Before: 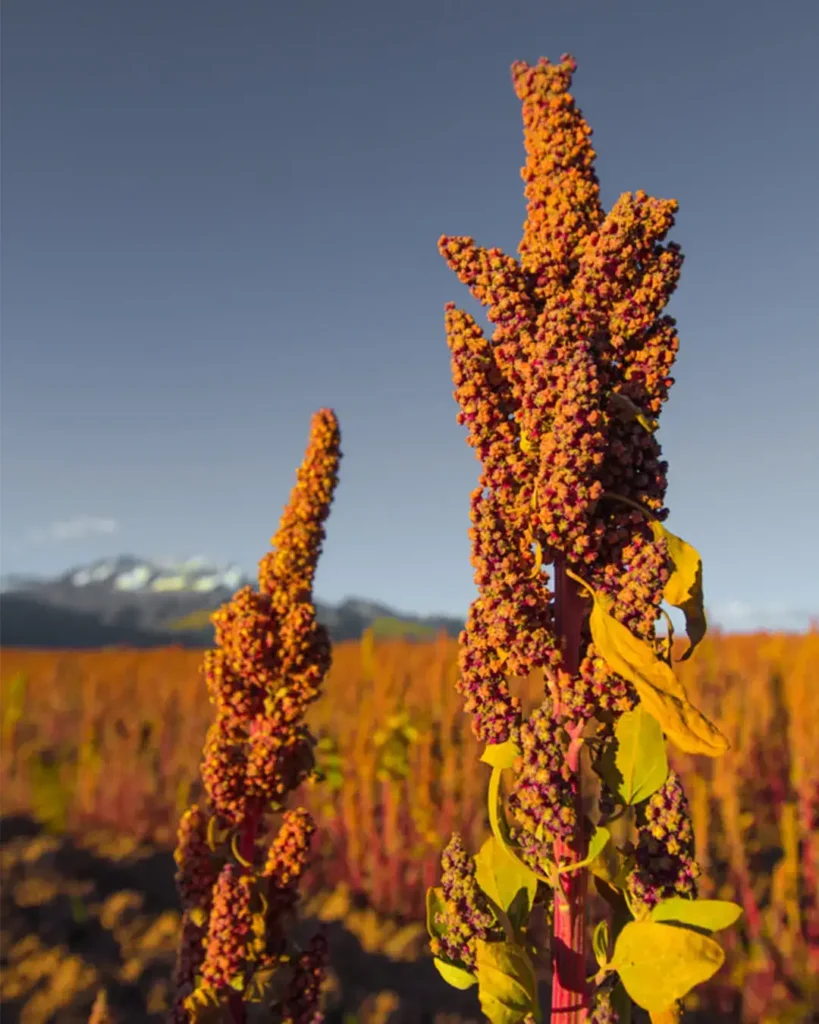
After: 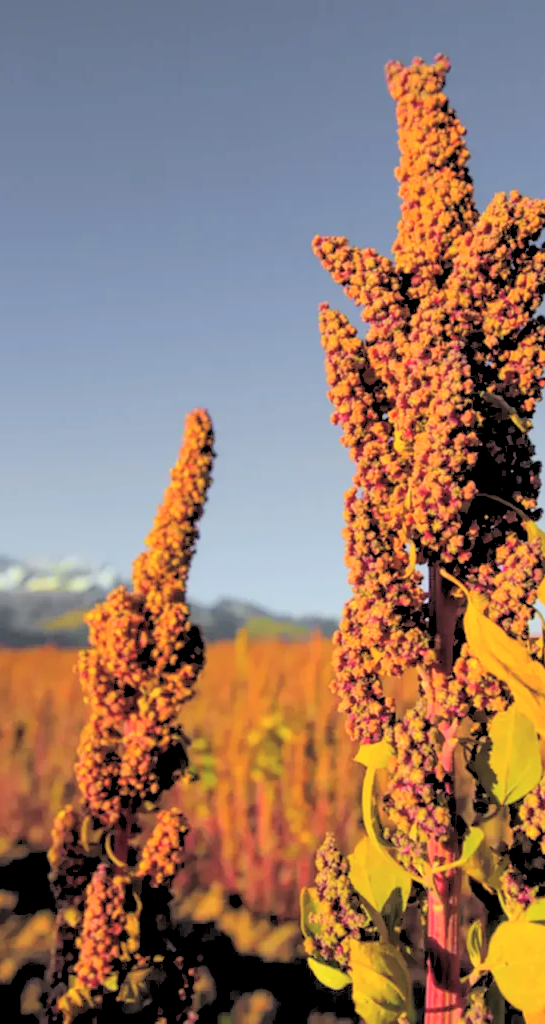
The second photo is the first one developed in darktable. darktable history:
rgb levels: levels [[0.027, 0.429, 0.996], [0, 0.5, 1], [0, 0.5, 1]]
exposure: black level correction -0.015, exposure -0.125 EV, compensate highlight preservation false
contrast brightness saturation: contrast 0.1, brightness 0.02, saturation 0.02
crop: left 15.419%, right 17.914%
